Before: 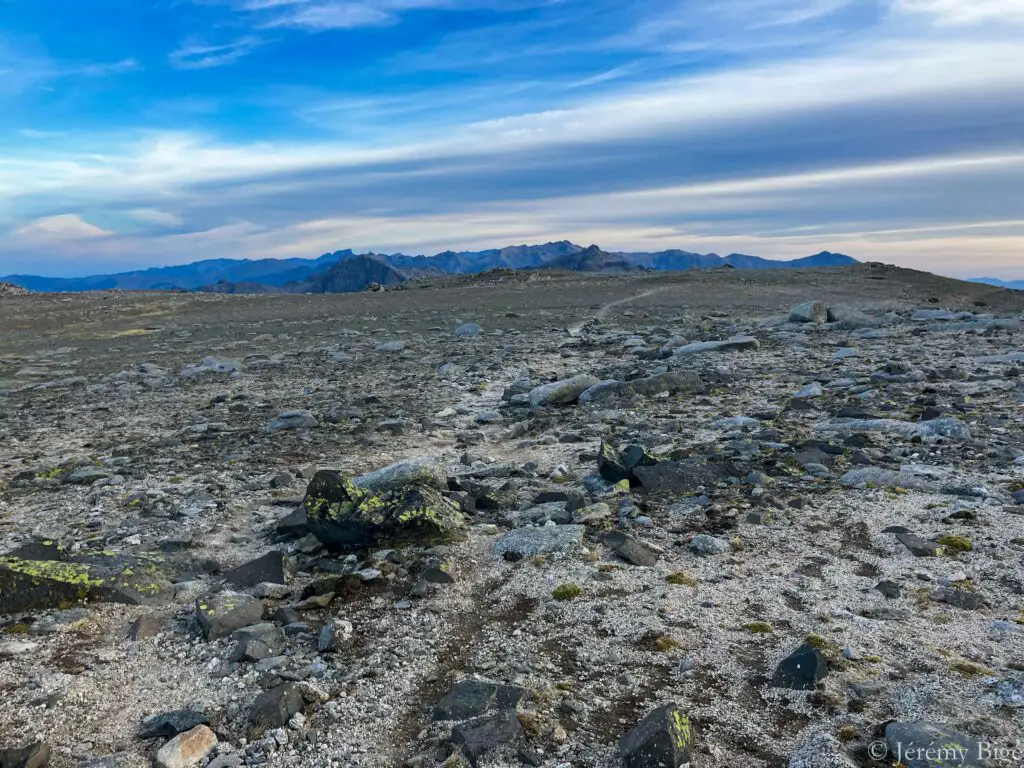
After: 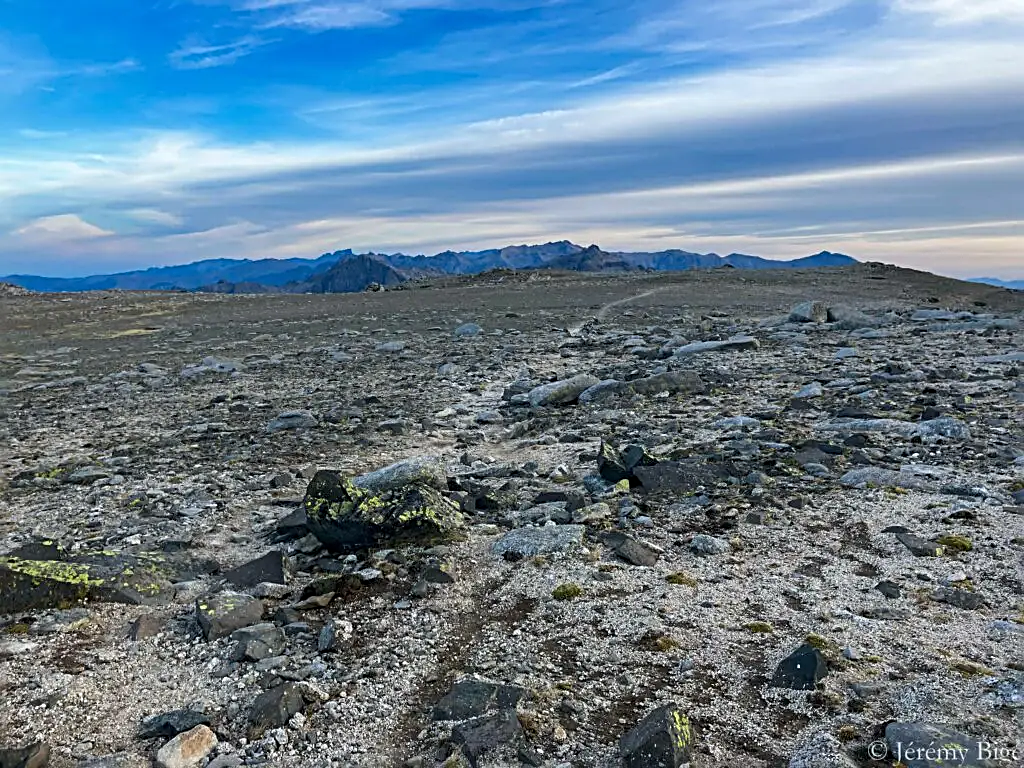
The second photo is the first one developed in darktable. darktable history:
sharpen: radius 2.538, amount 0.635
